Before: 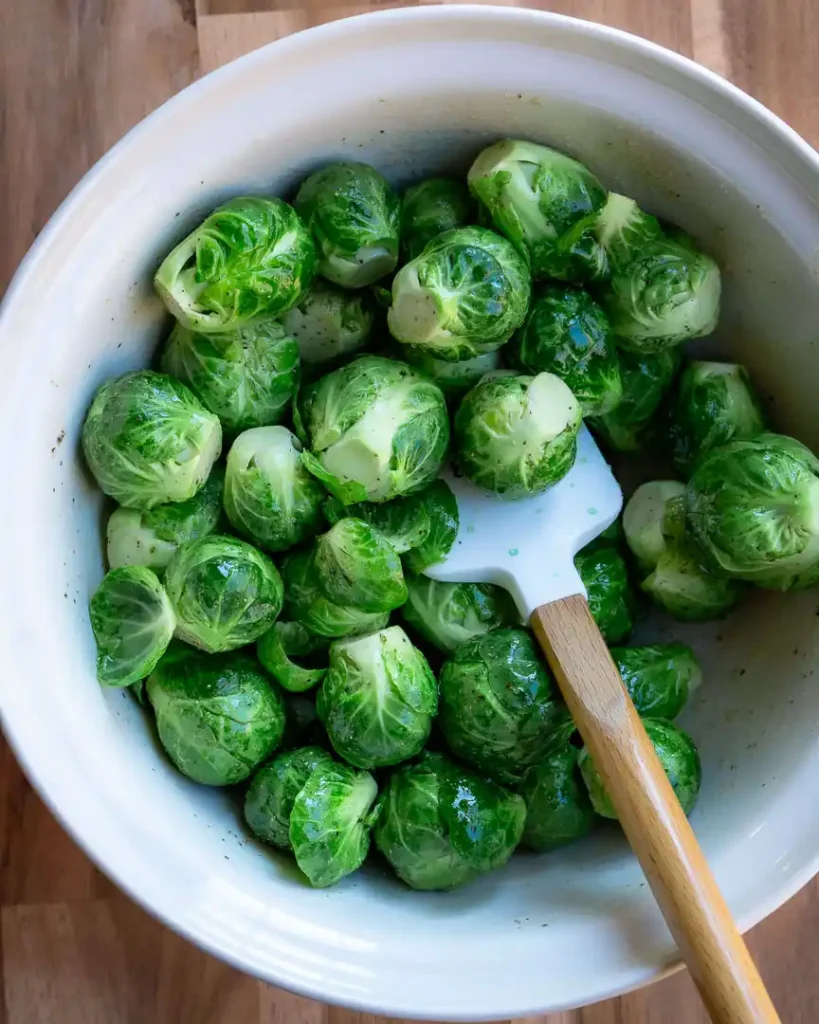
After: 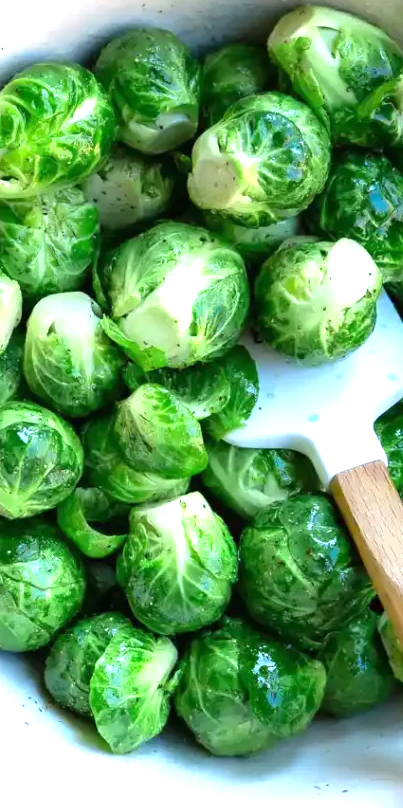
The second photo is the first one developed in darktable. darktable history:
crop and rotate: angle 0.015°, left 24.423%, top 13.079%, right 26.296%, bottom 7.903%
exposure: black level correction 0, exposure 1 EV, compensate highlight preservation false
